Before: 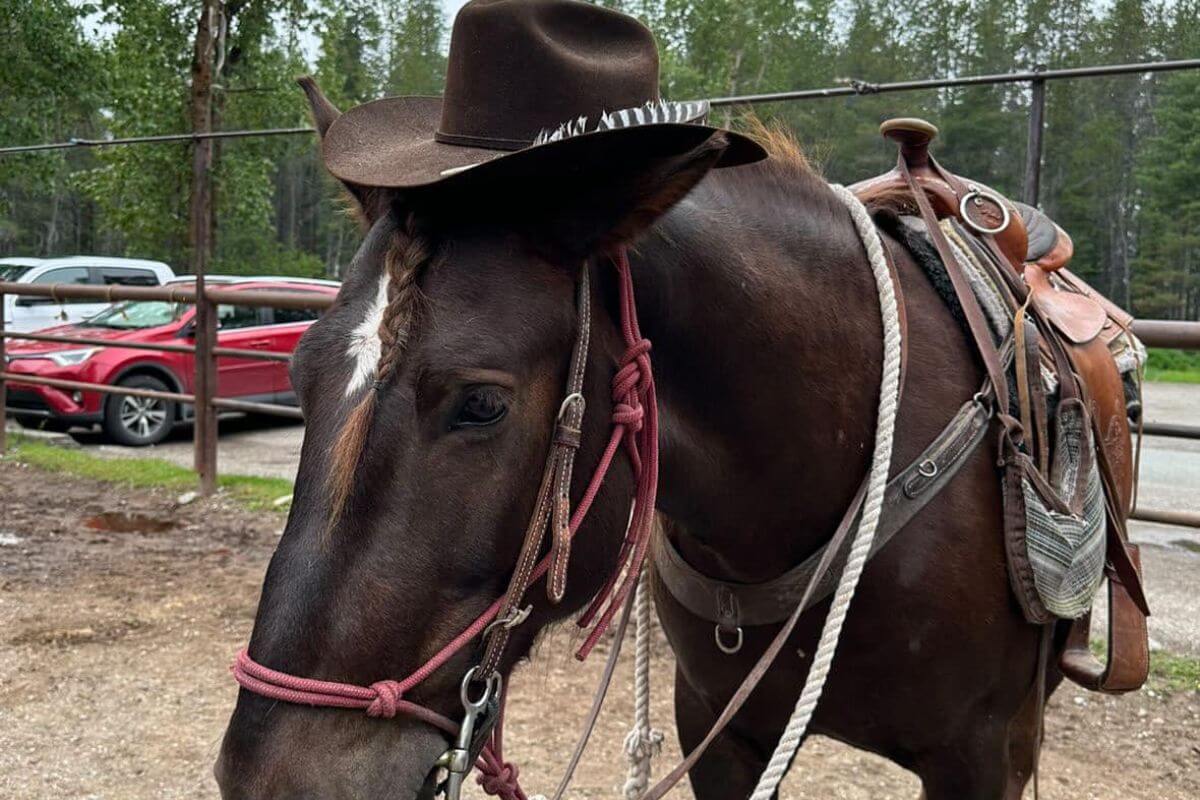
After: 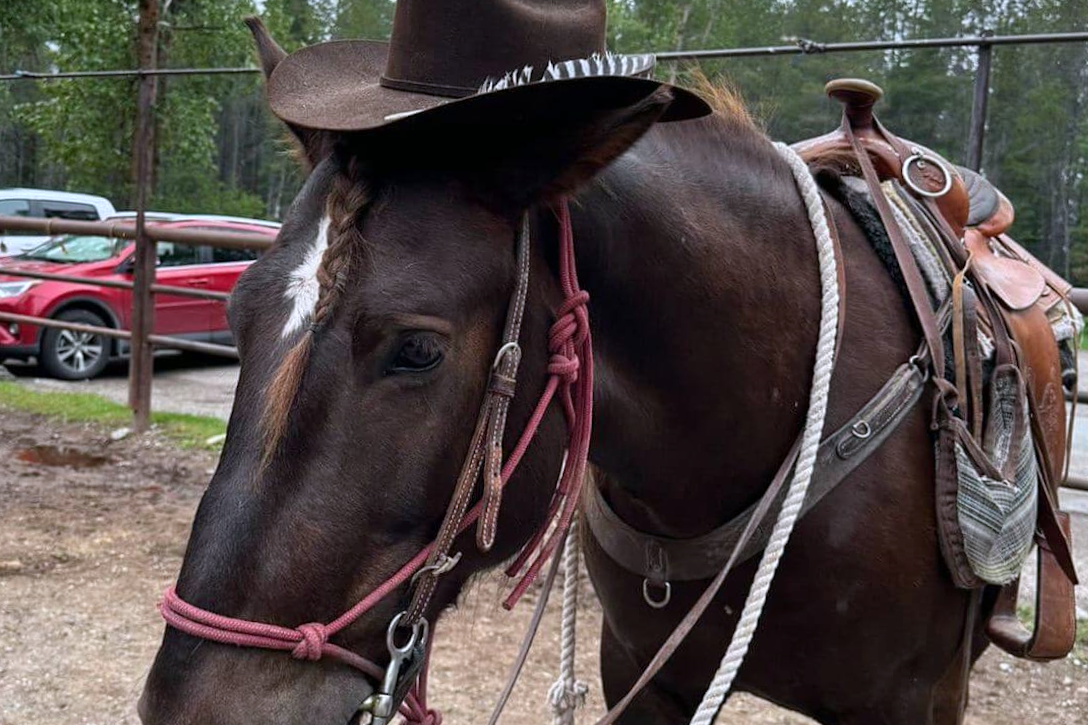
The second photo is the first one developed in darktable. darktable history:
crop and rotate: angle -1.96°, left 3.097%, top 4.154%, right 1.586%, bottom 0.529%
color calibration: illuminant as shot in camera, x 0.358, y 0.373, temperature 4628.91 K
